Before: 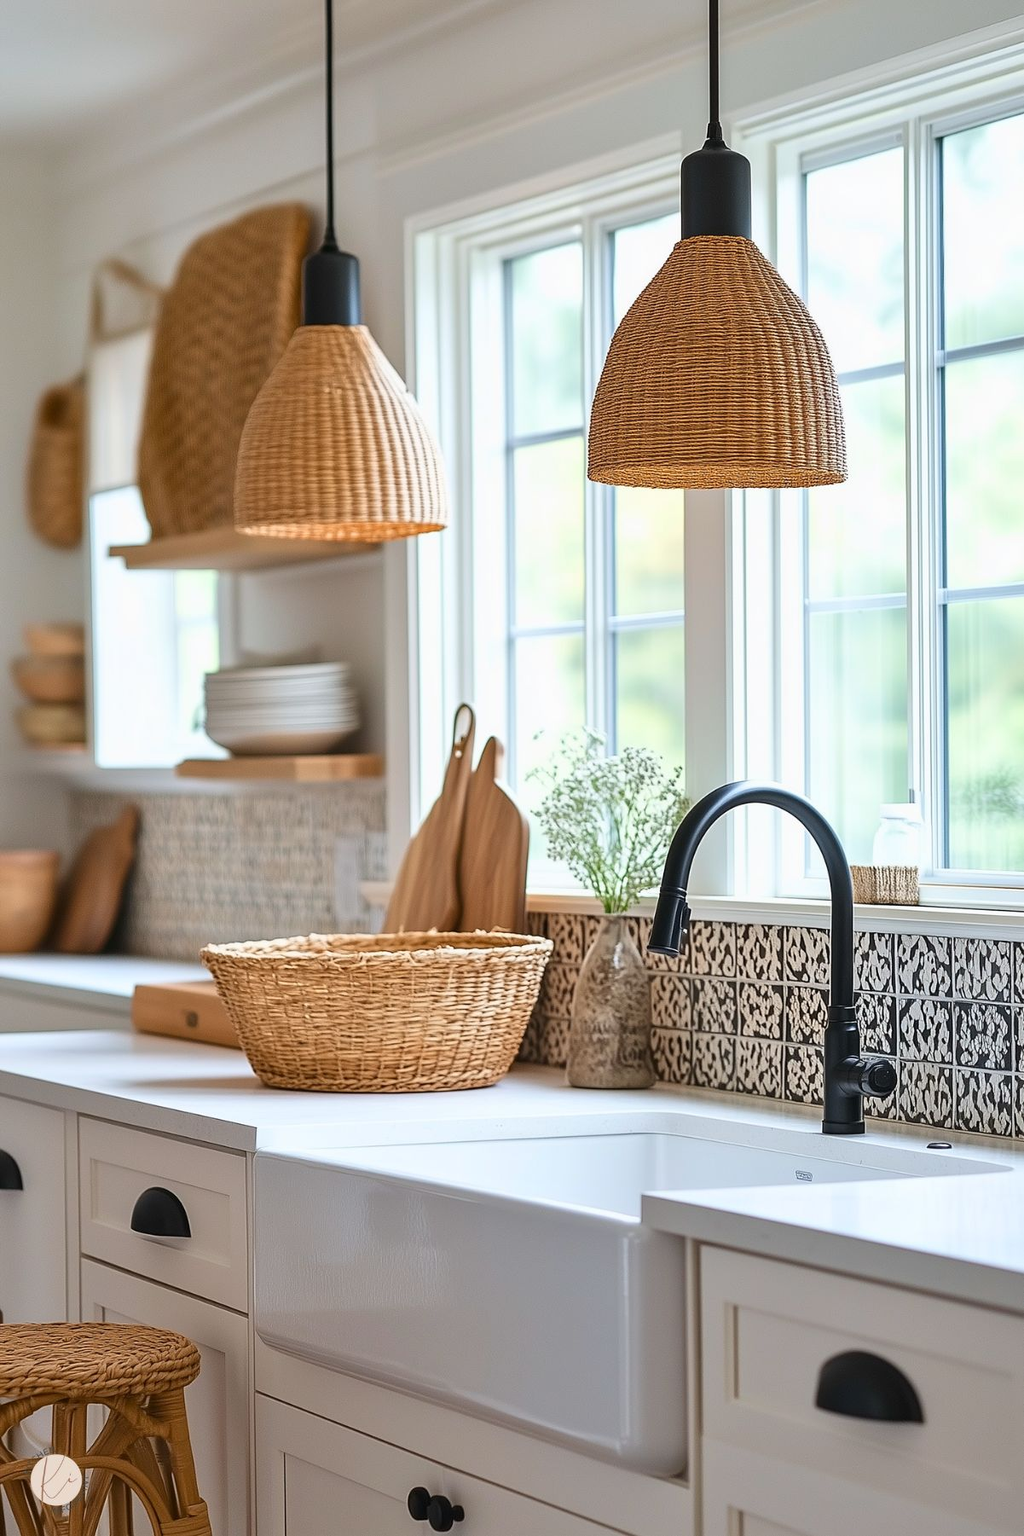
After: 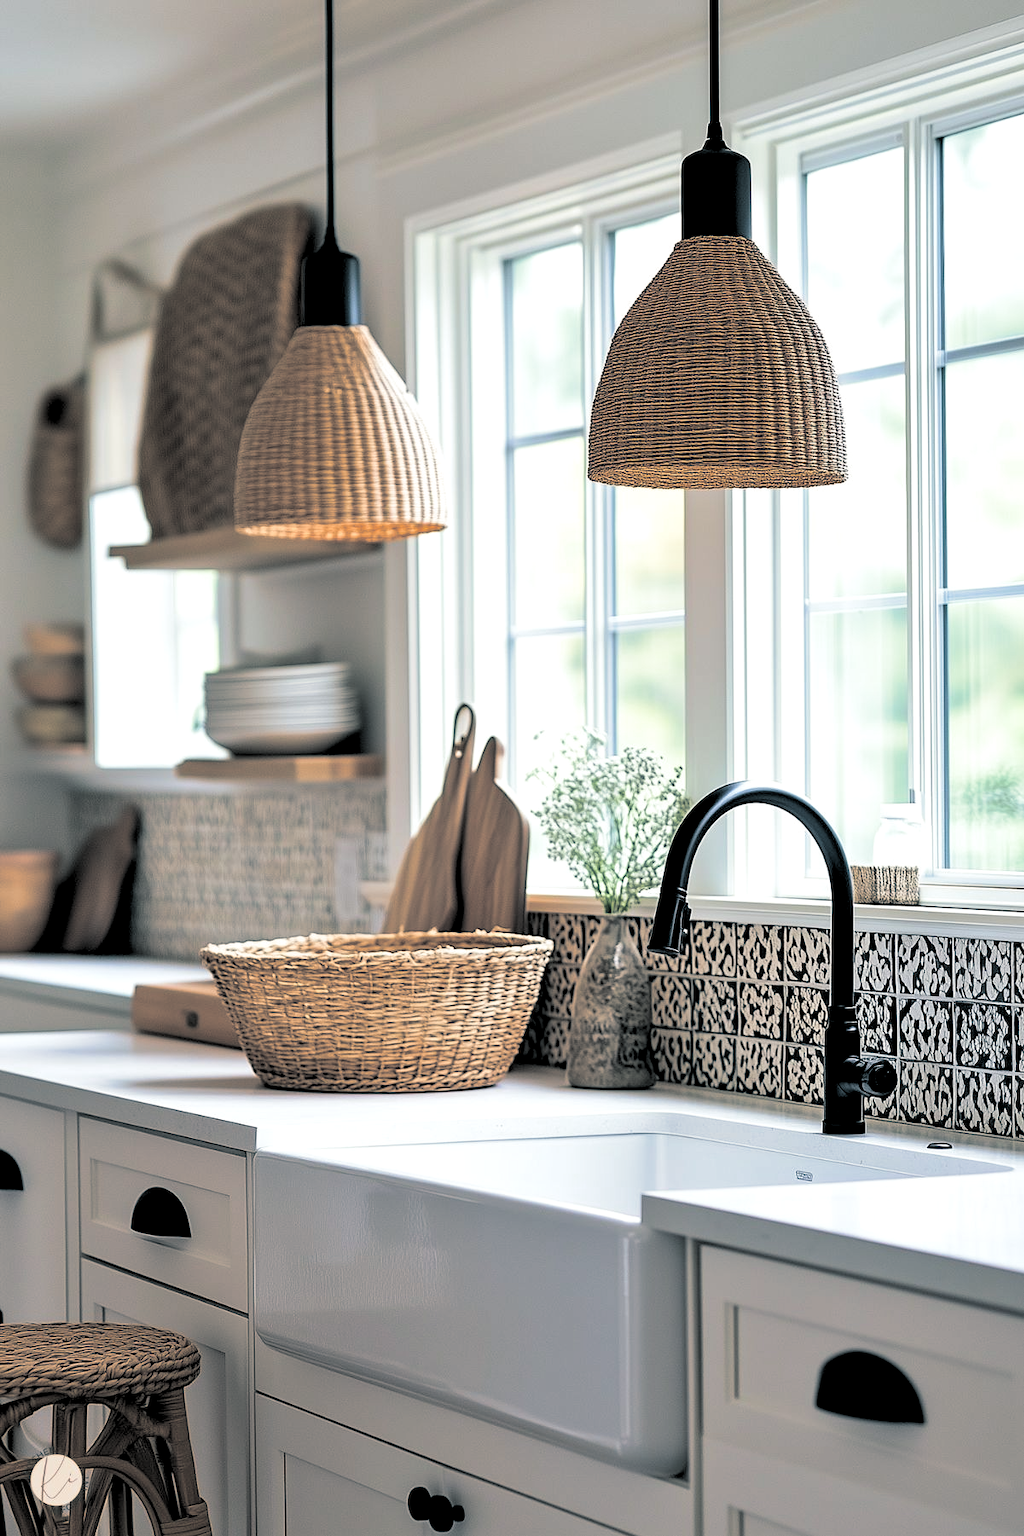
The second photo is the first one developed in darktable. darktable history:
rgb levels: levels [[0.034, 0.472, 0.904], [0, 0.5, 1], [0, 0.5, 1]]
split-toning: shadows › hue 205.2°, shadows › saturation 0.29, highlights › hue 50.4°, highlights › saturation 0.38, balance -49.9
color balance: contrast -0.5%
